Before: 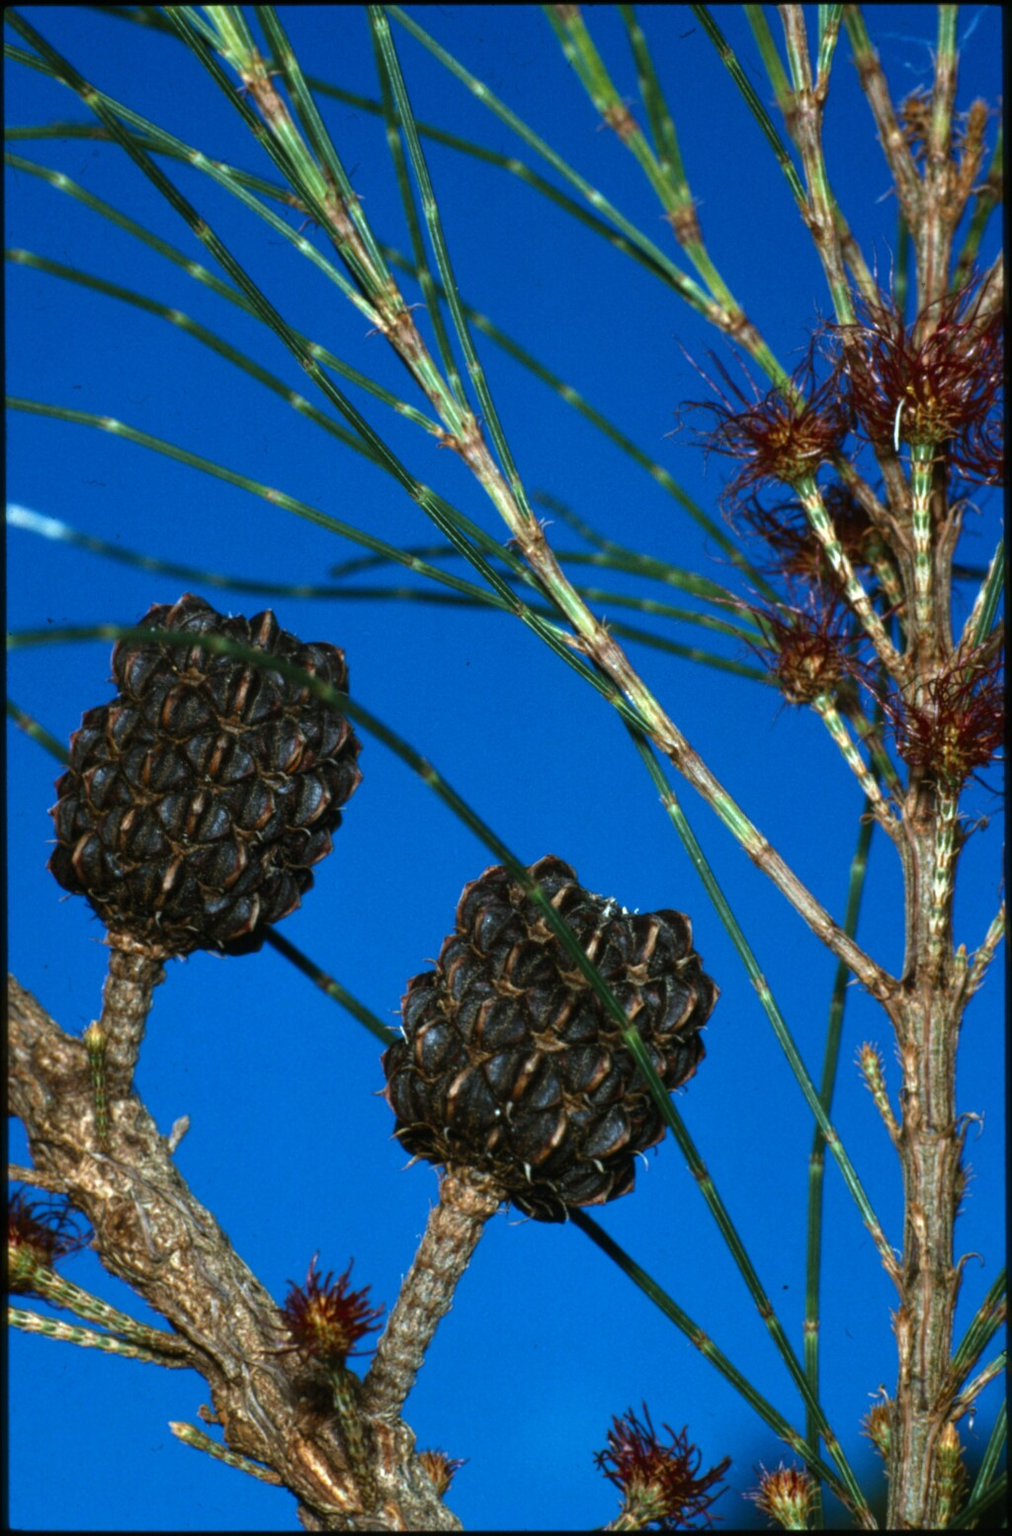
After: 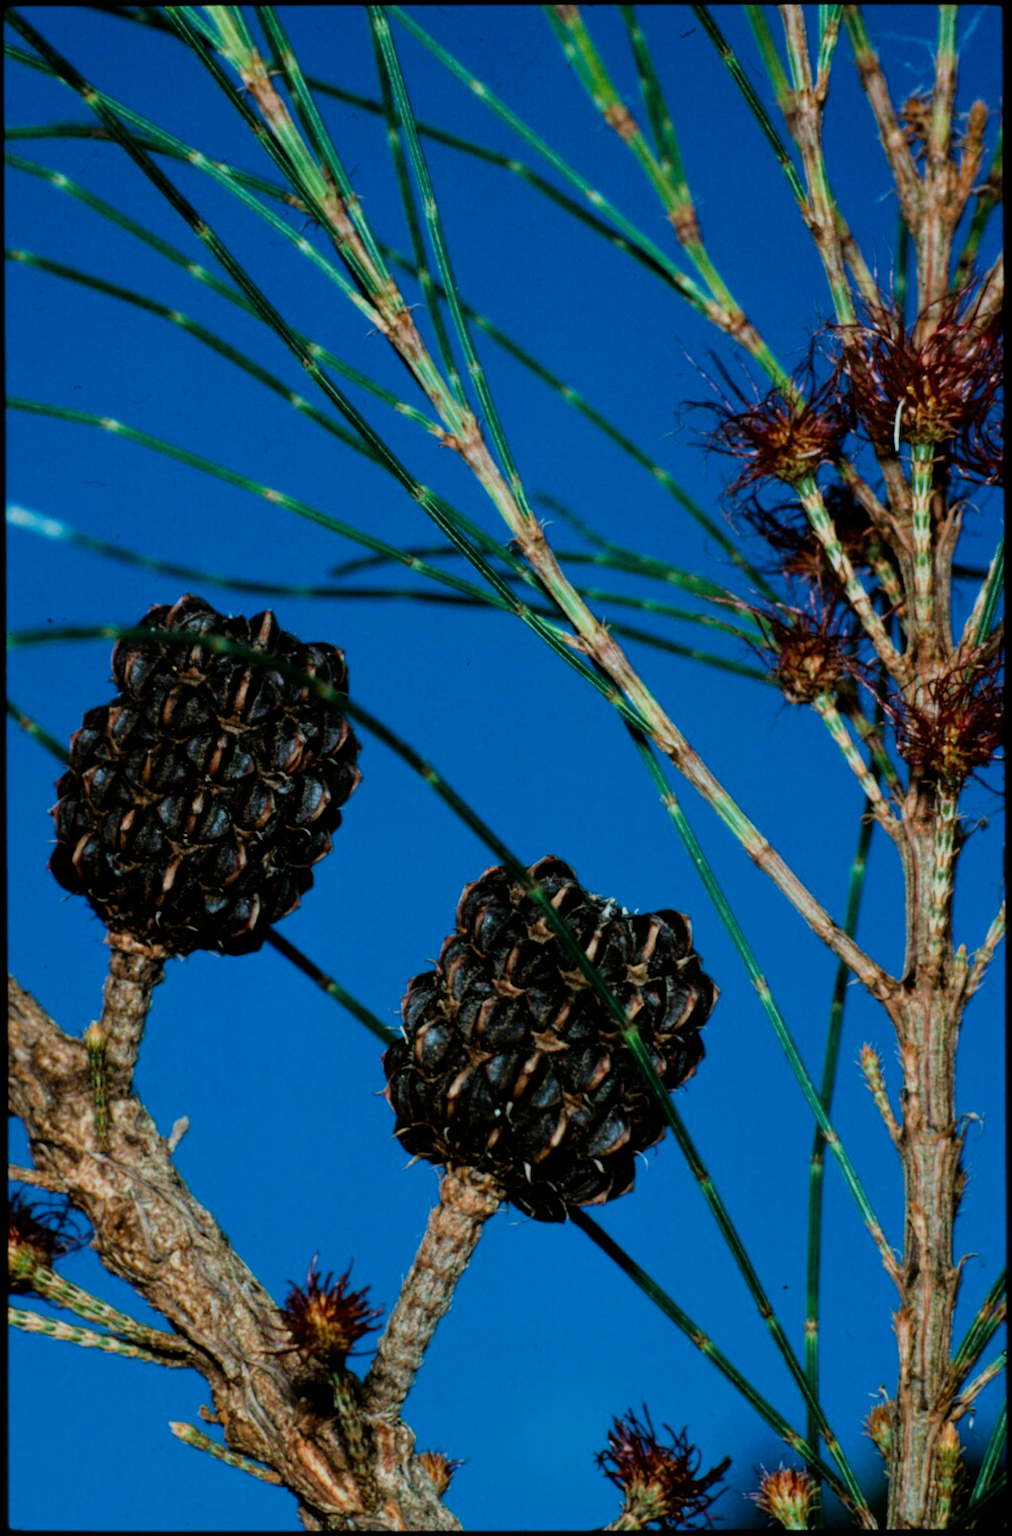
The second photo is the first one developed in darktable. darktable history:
filmic rgb: black relative exposure -6.07 EV, white relative exposure 6.97 EV, hardness 2.26
